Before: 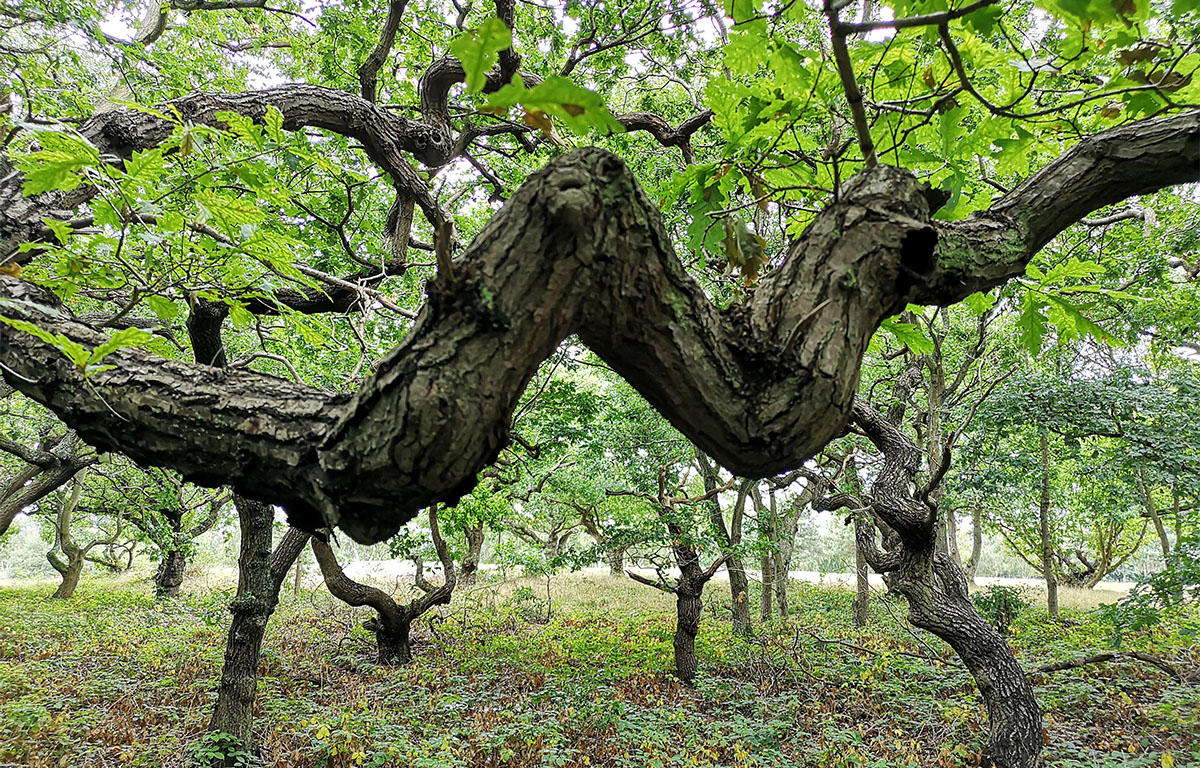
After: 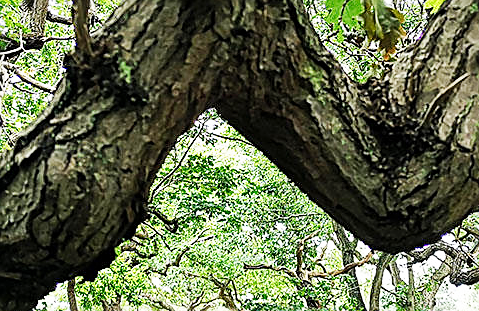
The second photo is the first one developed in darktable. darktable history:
crop: left 30.249%, top 29.514%, right 29.83%, bottom 29.944%
tone curve: curves: ch0 [(0, 0) (0.093, 0.104) (0.226, 0.291) (0.327, 0.431) (0.471, 0.648) (0.759, 0.926) (1, 1)], preserve colors none
sharpen: on, module defaults
